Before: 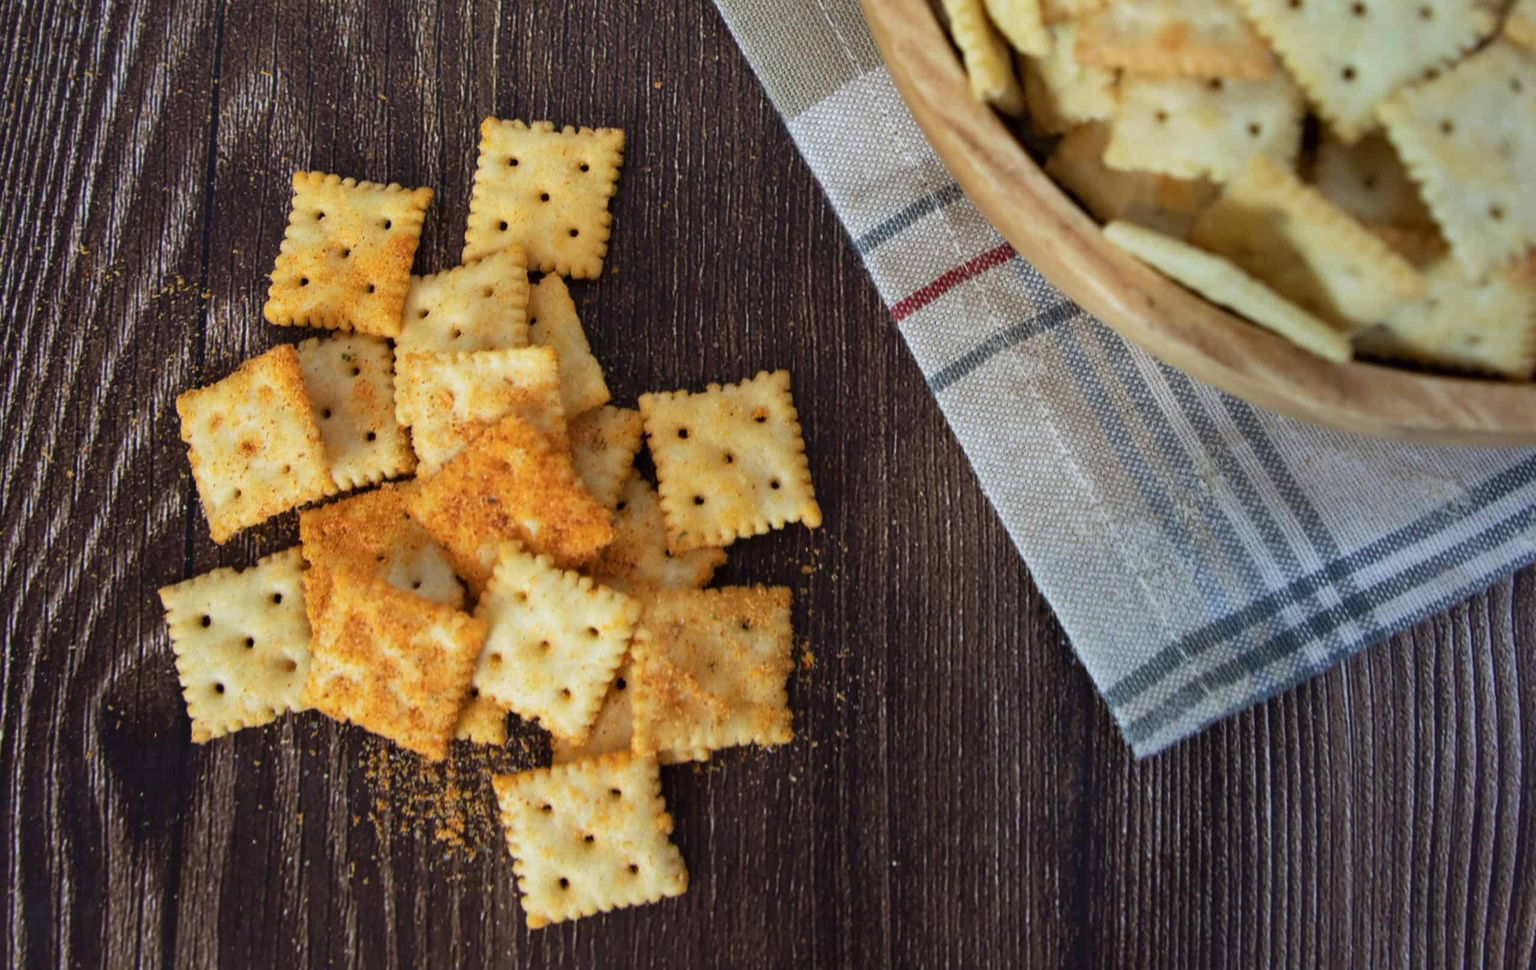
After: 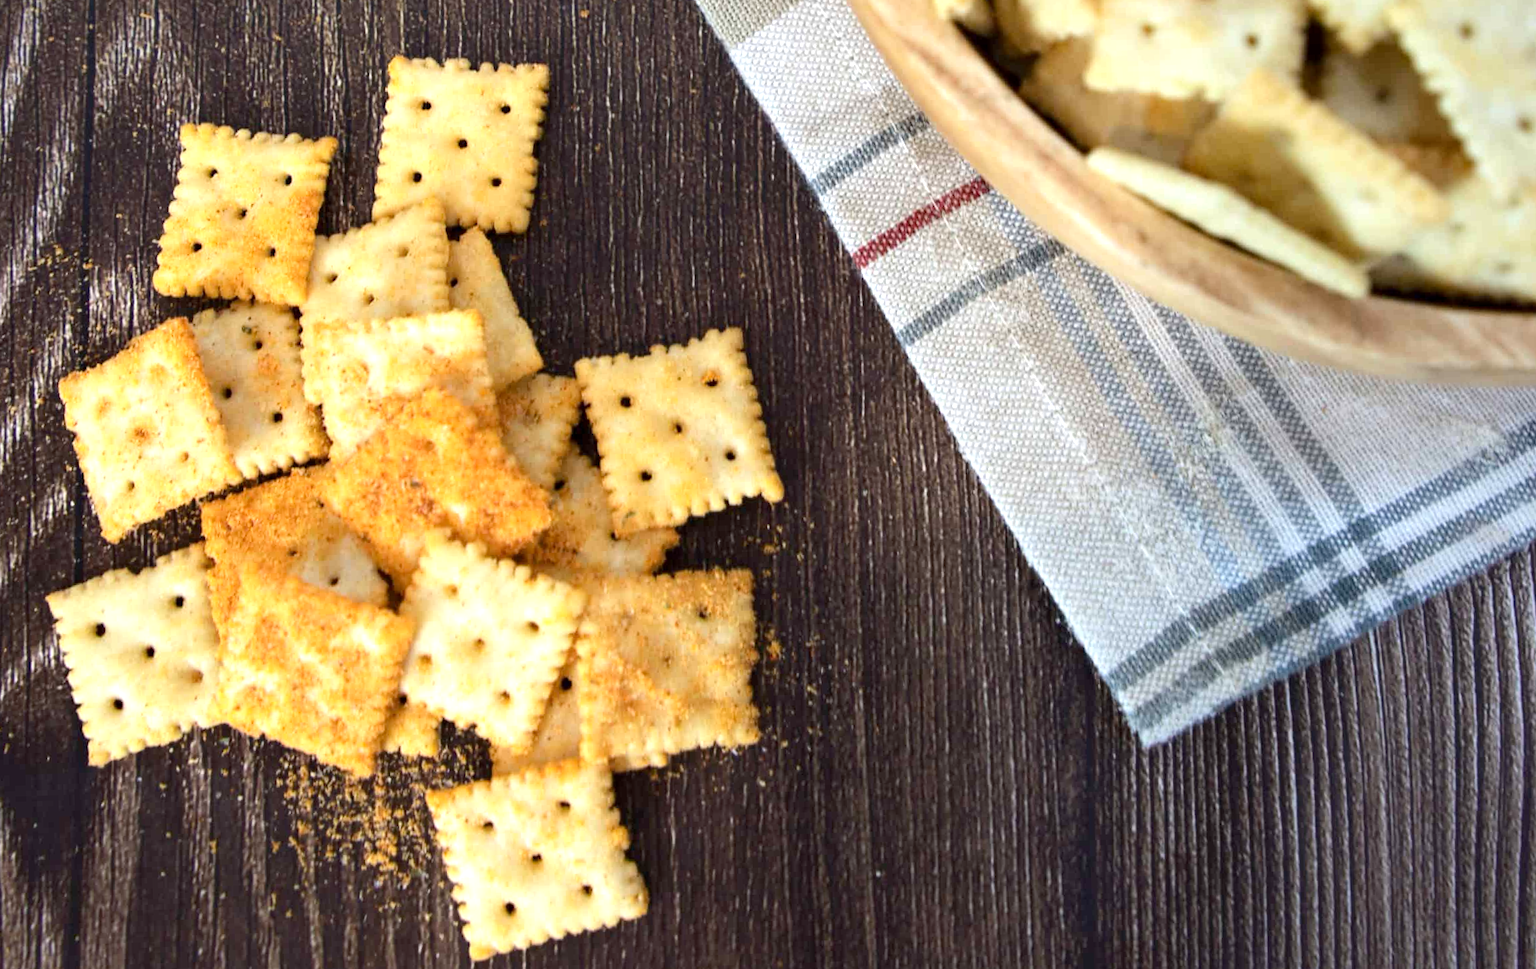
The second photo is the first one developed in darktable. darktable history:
crop and rotate: angle 1.96°, left 5.673%, top 5.673%
tone equalizer: -8 EV 0.001 EV, -7 EV -0.002 EV, -6 EV 0.002 EV, -5 EV -0.03 EV, -4 EV -0.116 EV, -3 EV -0.169 EV, -2 EV 0.24 EV, -1 EV 0.702 EV, +0 EV 0.493 EV
white balance: emerald 1
